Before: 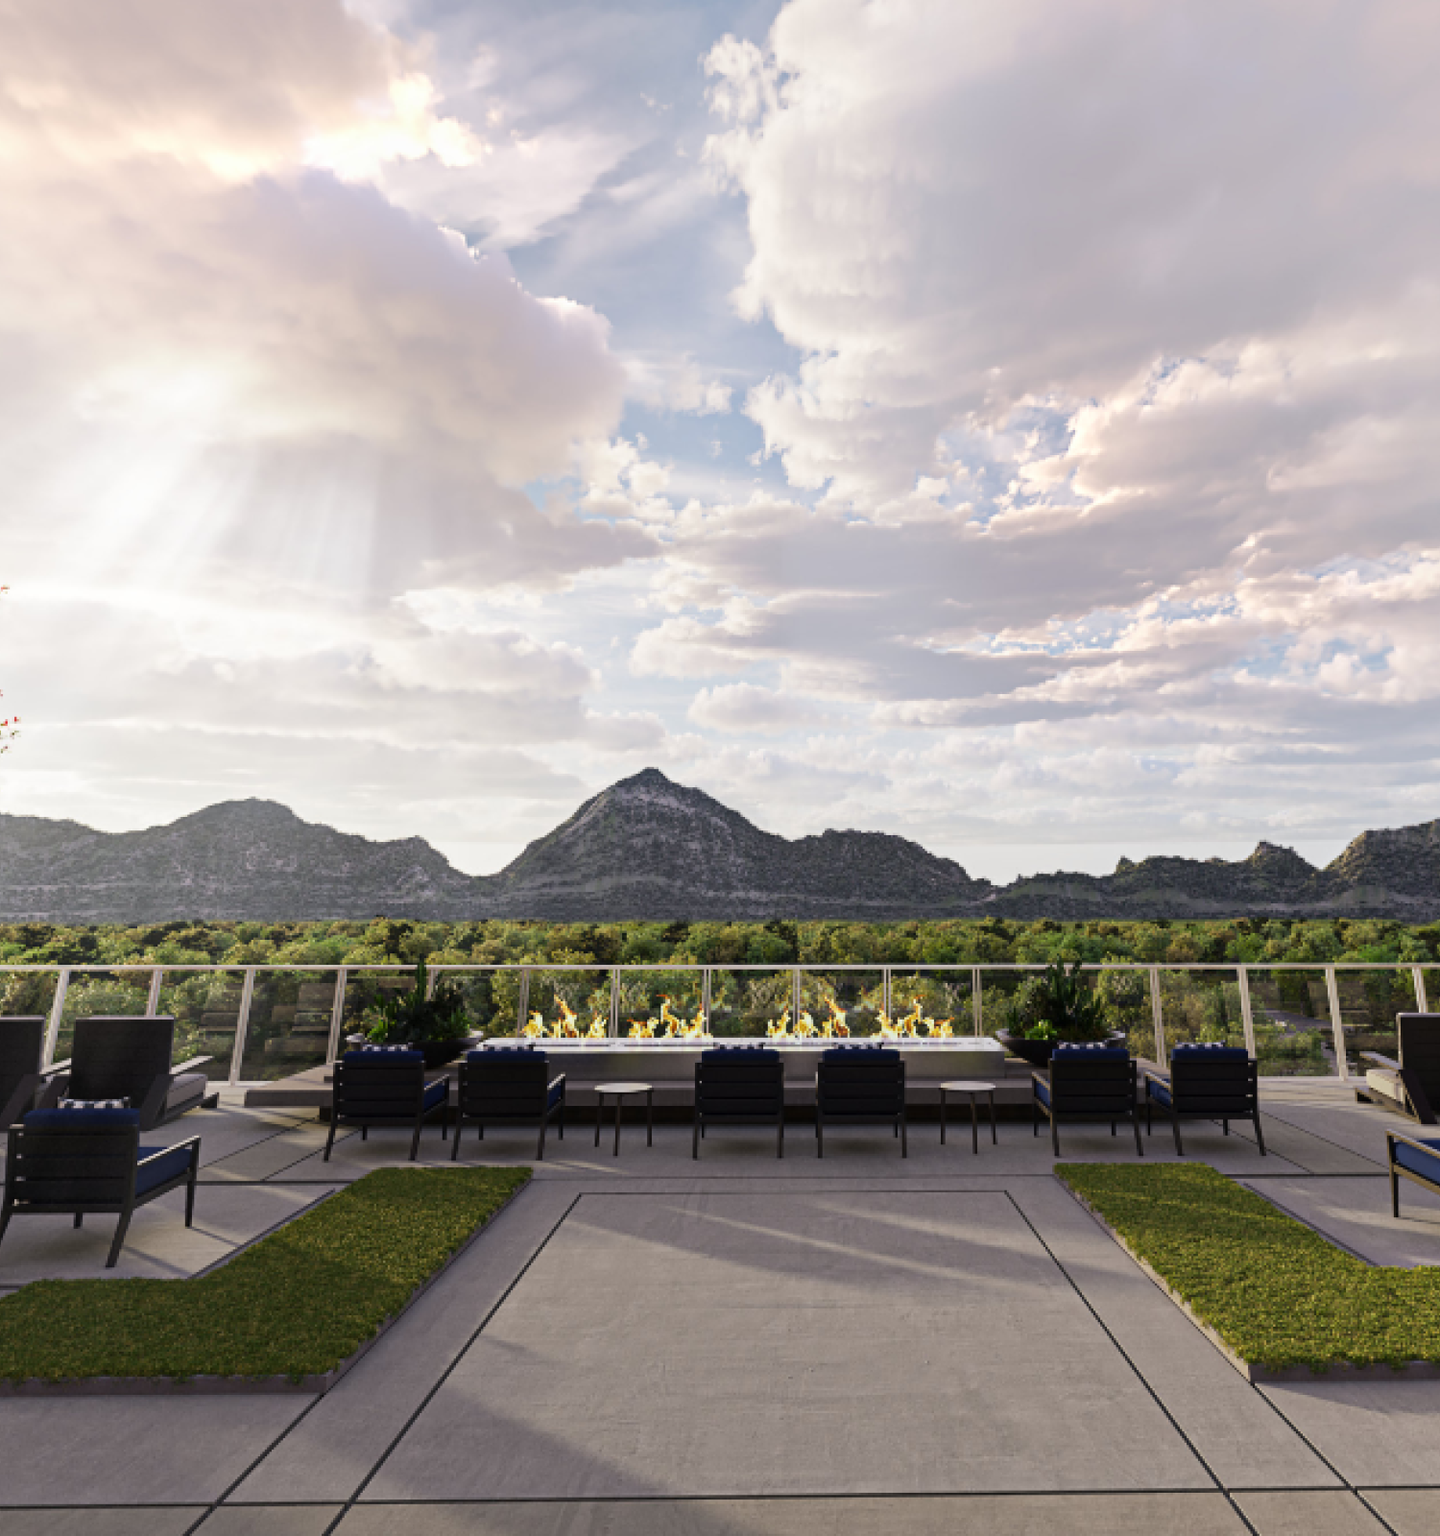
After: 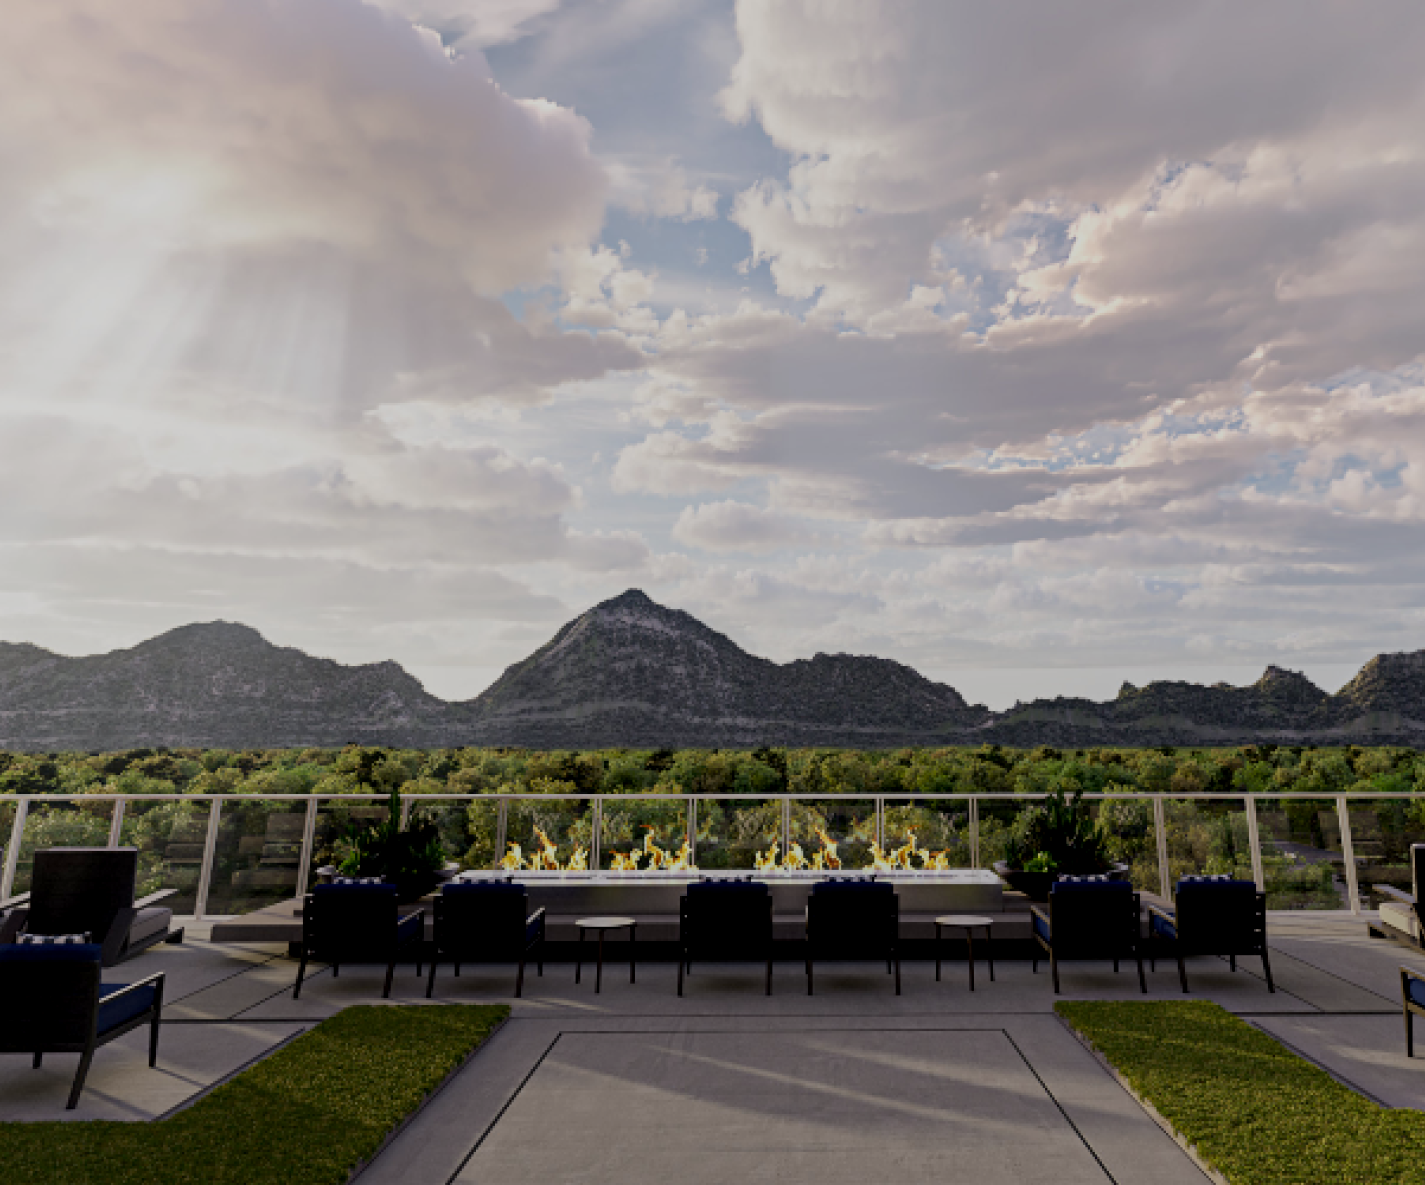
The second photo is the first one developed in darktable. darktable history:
exposure: black level correction 0.009, exposure -0.637 EV, compensate highlight preservation false
crop and rotate: left 2.991%, top 13.302%, right 1.981%, bottom 12.636%
